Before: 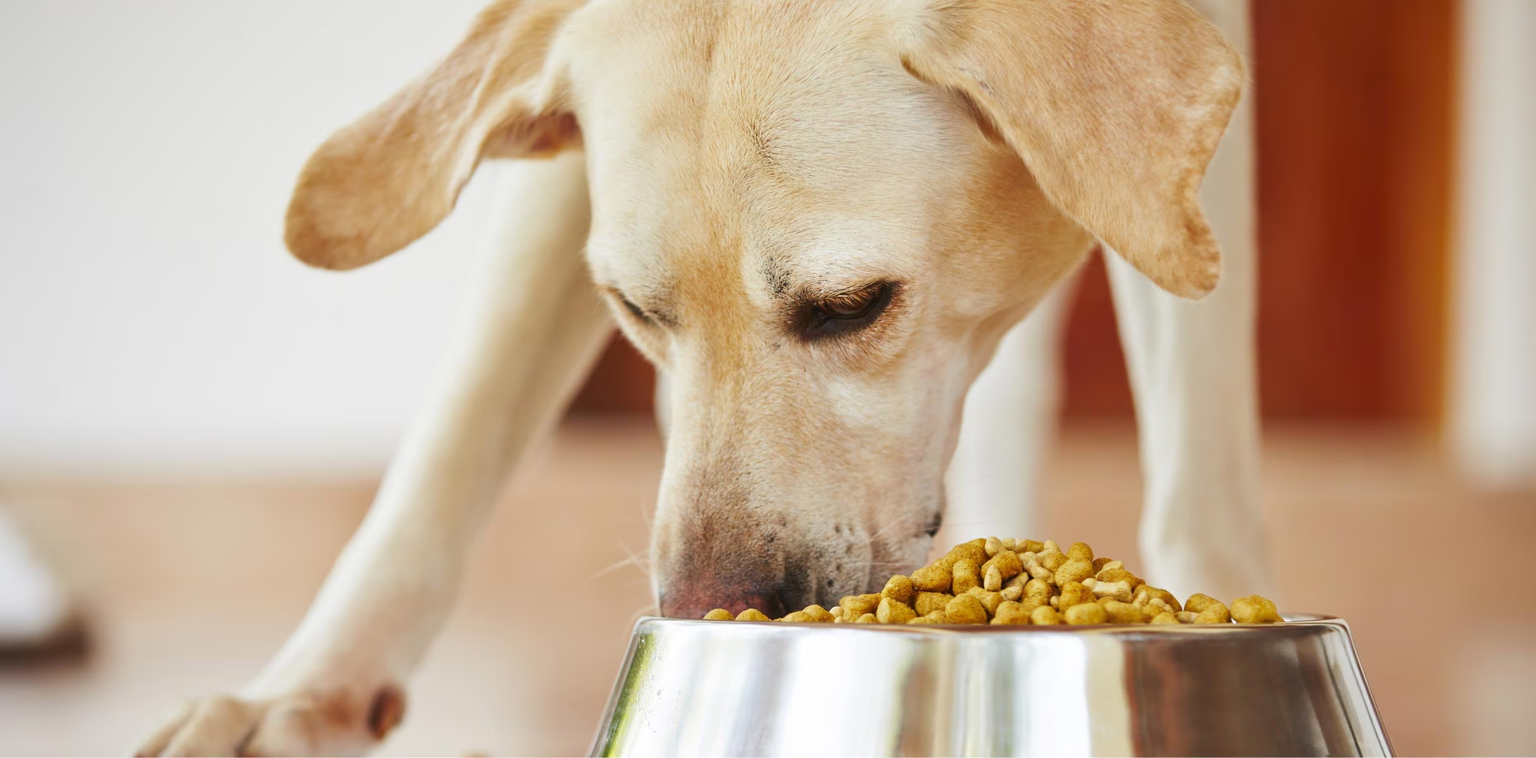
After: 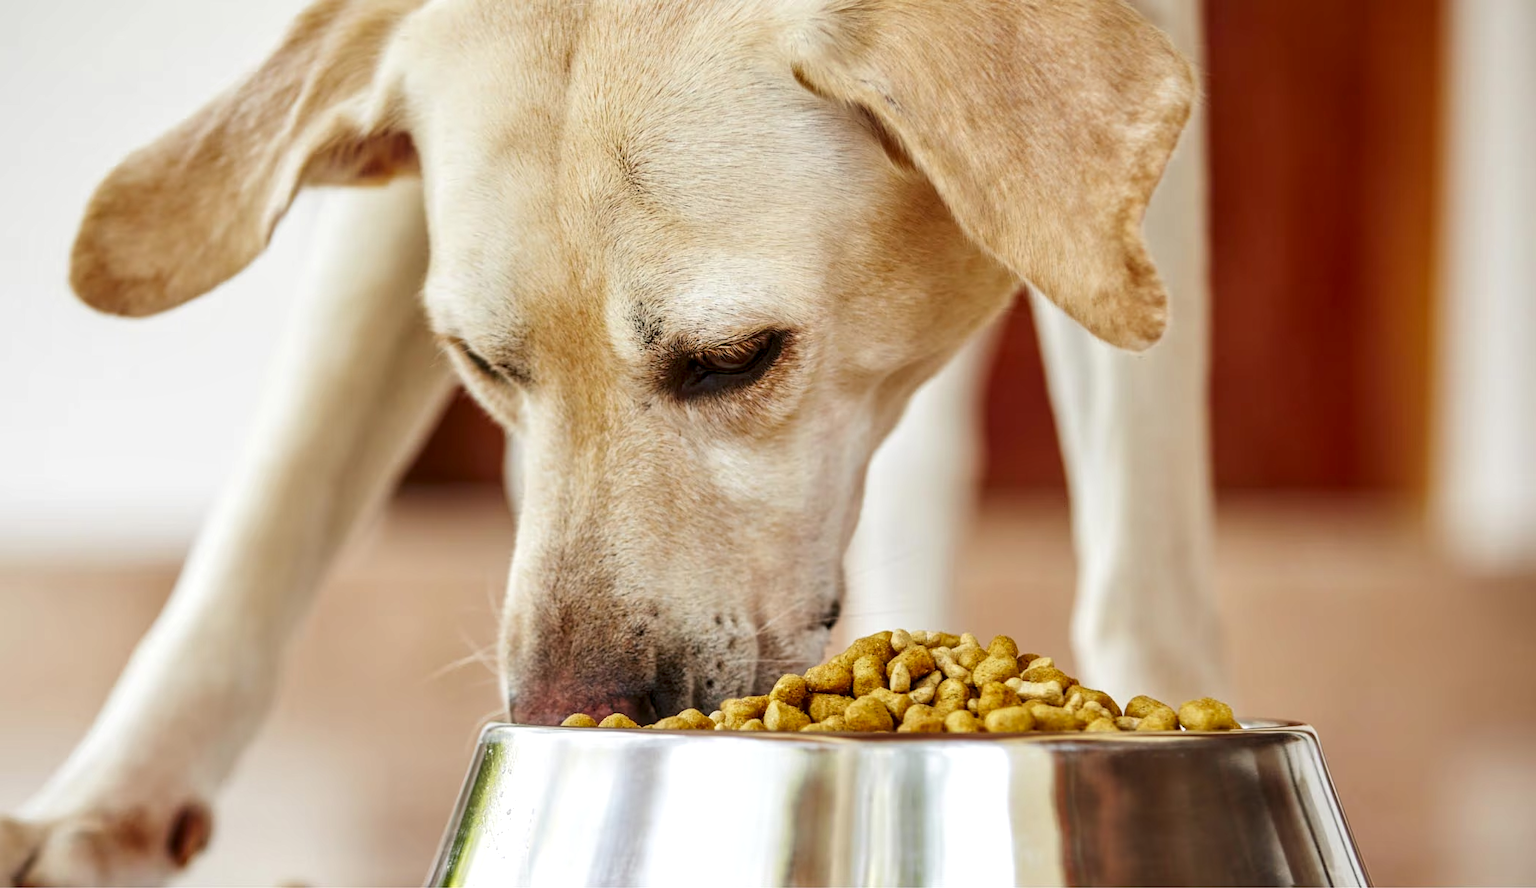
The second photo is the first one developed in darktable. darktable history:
crop and rotate: left 14.661%
local contrast: highlights 23%, detail 150%
